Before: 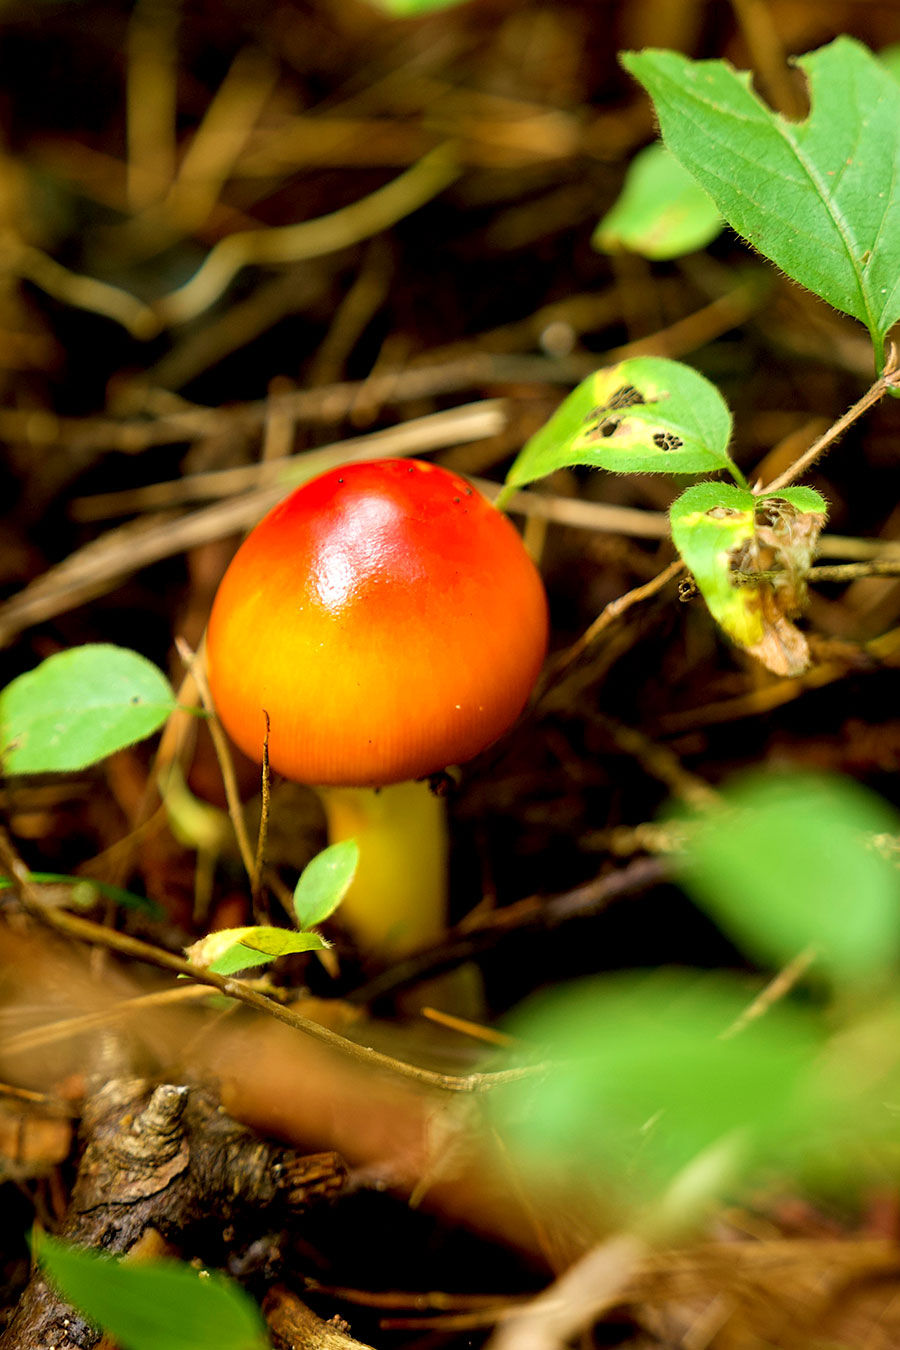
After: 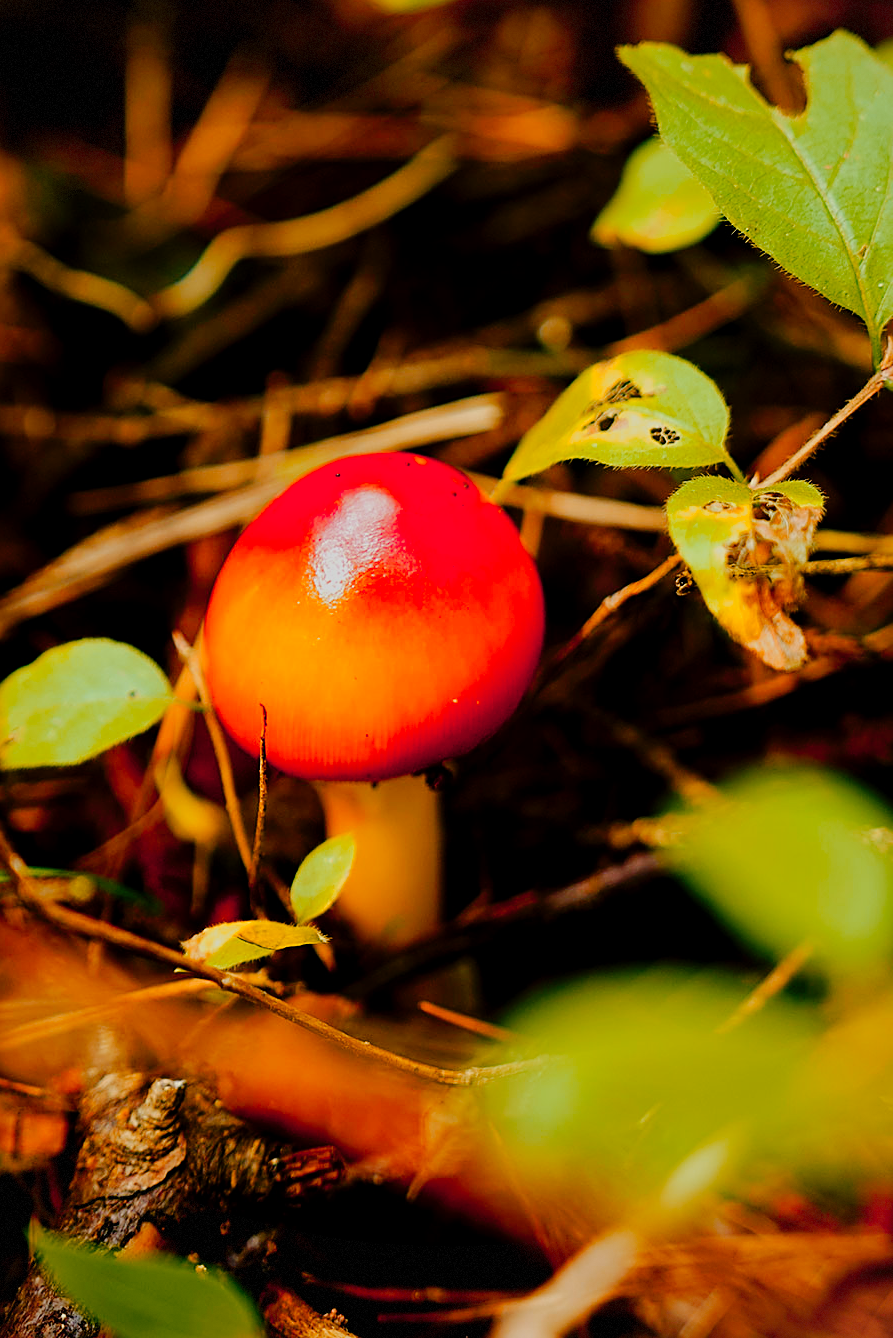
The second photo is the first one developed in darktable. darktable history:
crop: left 0.434%, top 0.485%, right 0.244%, bottom 0.386%
color balance rgb: perceptual saturation grading › global saturation 10%, global vibrance 10%
sharpen: on, module defaults
color zones: curves: ch1 [(0.235, 0.558) (0.75, 0.5)]; ch2 [(0.25, 0.462) (0.749, 0.457)], mix 40.67%
vignetting: fall-off start 97.28%, fall-off radius 79%, brightness -0.462, saturation -0.3, width/height ratio 1.114, dithering 8-bit output, unbound false
tone curve: curves: ch0 [(0, 0) (0.003, 0.001) (0.011, 0.008) (0.025, 0.015) (0.044, 0.025) (0.069, 0.037) (0.1, 0.056) (0.136, 0.091) (0.177, 0.157) (0.224, 0.231) (0.277, 0.319) (0.335, 0.4) (0.399, 0.493) (0.468, 0.571) (0.543, 0.645) (0.623, 0.706) (0.709, 0.77) (0.801, 0.838) (0.898, 0.918) (1, 1)], preserve colors none
exposure: black level correction 0, exposure -0.766 EV, compensate highlight preservation false
